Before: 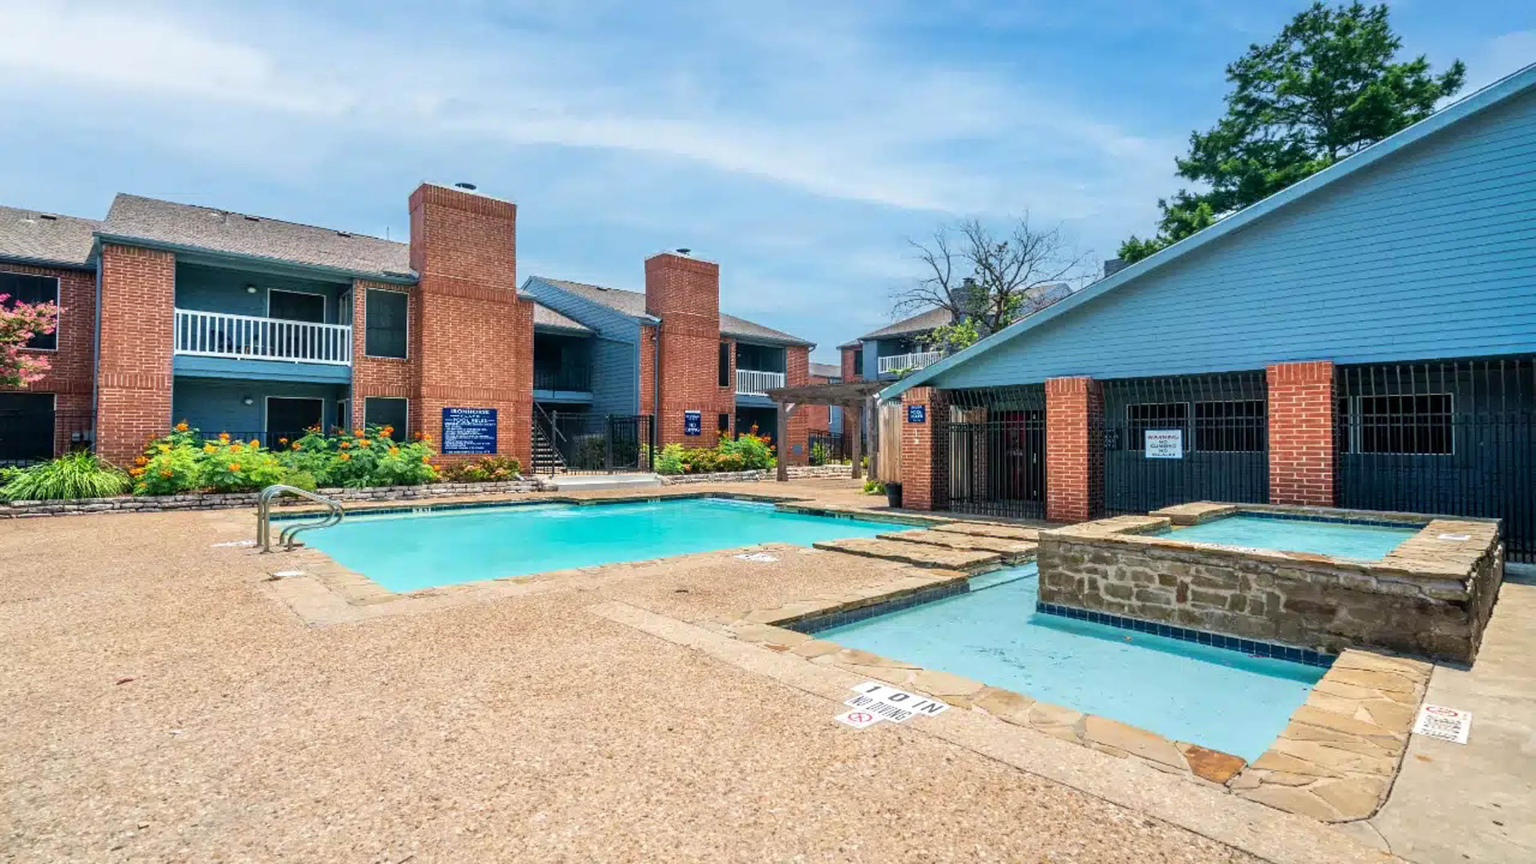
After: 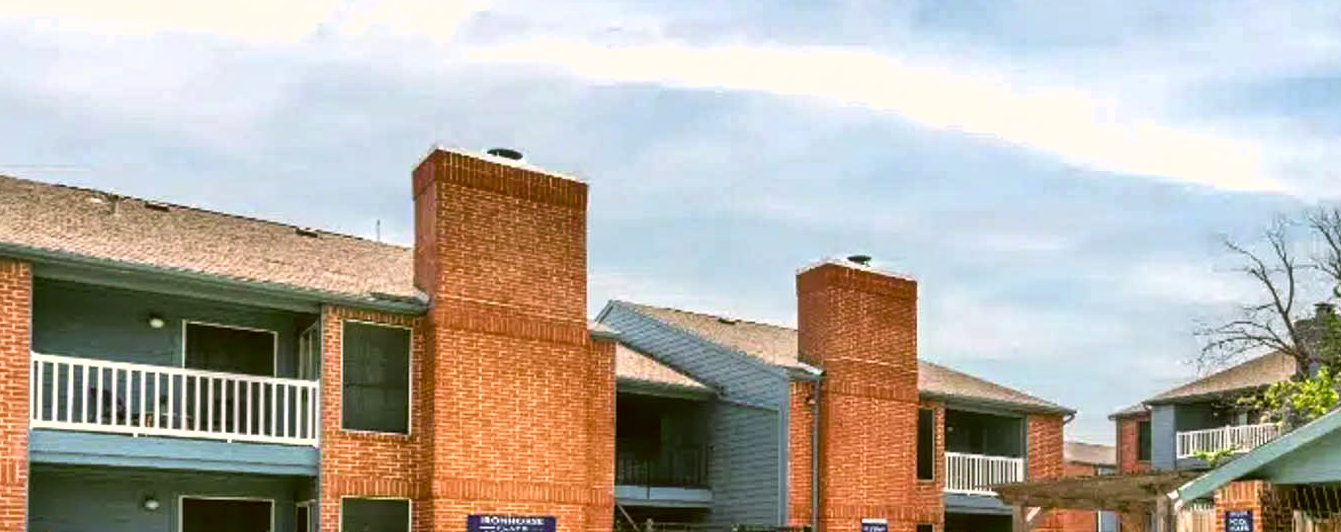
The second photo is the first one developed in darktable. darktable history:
crop: left 10.121%, top 10.631%, right 36.218%, bottom 51.526%
color correction: highlights a* 8.98, highlights b* 15.09, shadows a* -0.49, shadows b* 26.52
exposure: black level correction 0, exposure 0.5 EV, compensate highlight preservation false
shadows and highlights: low approximation 0.01, soften with gaussian
